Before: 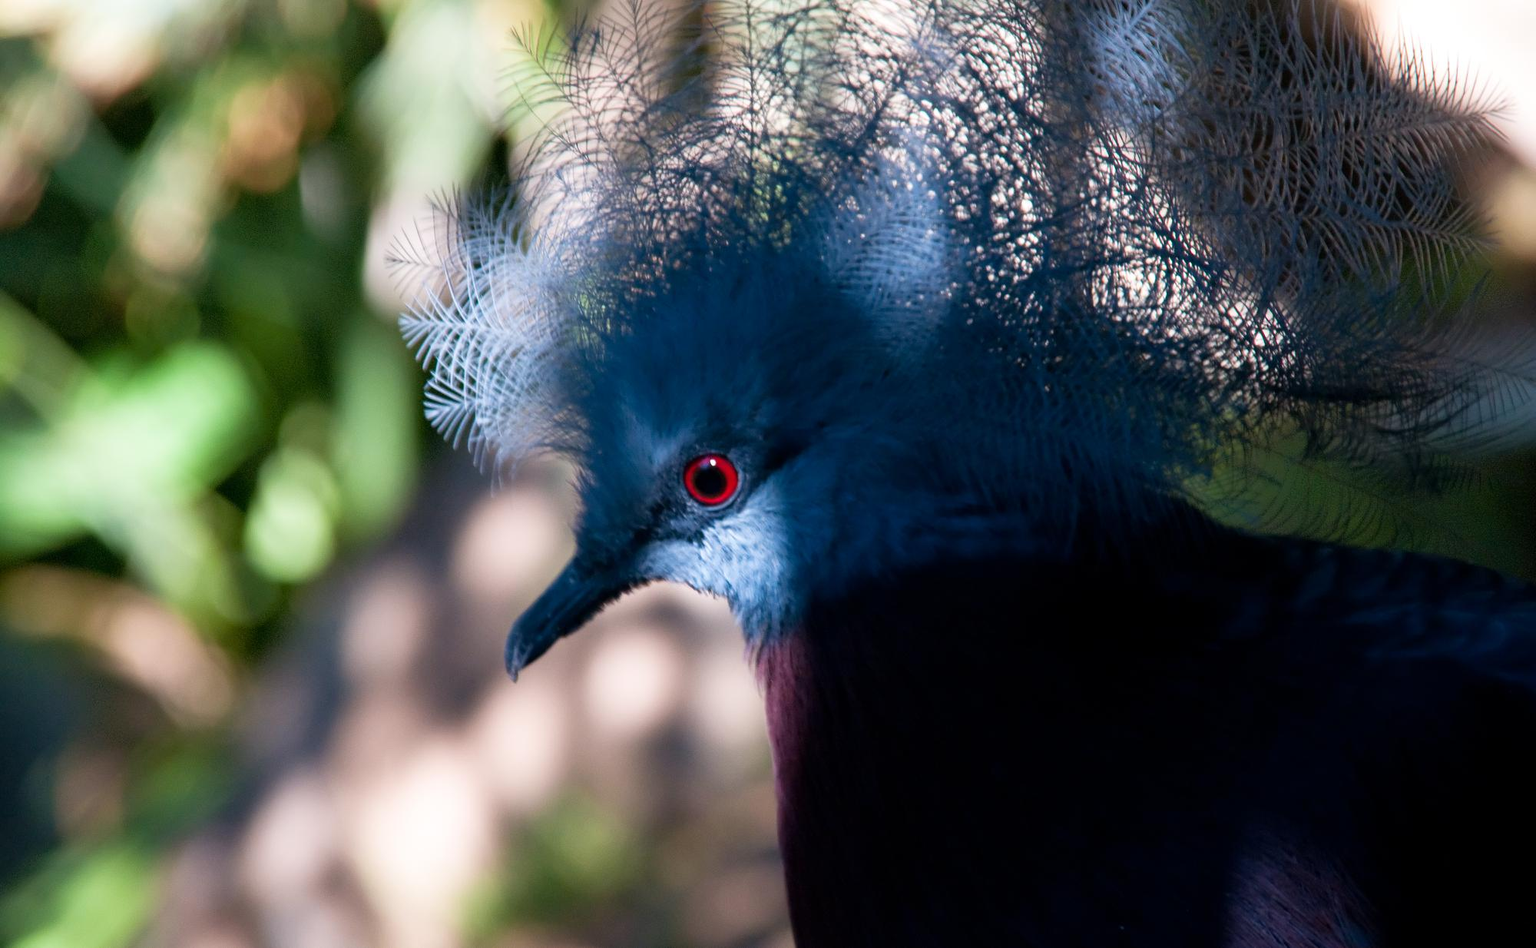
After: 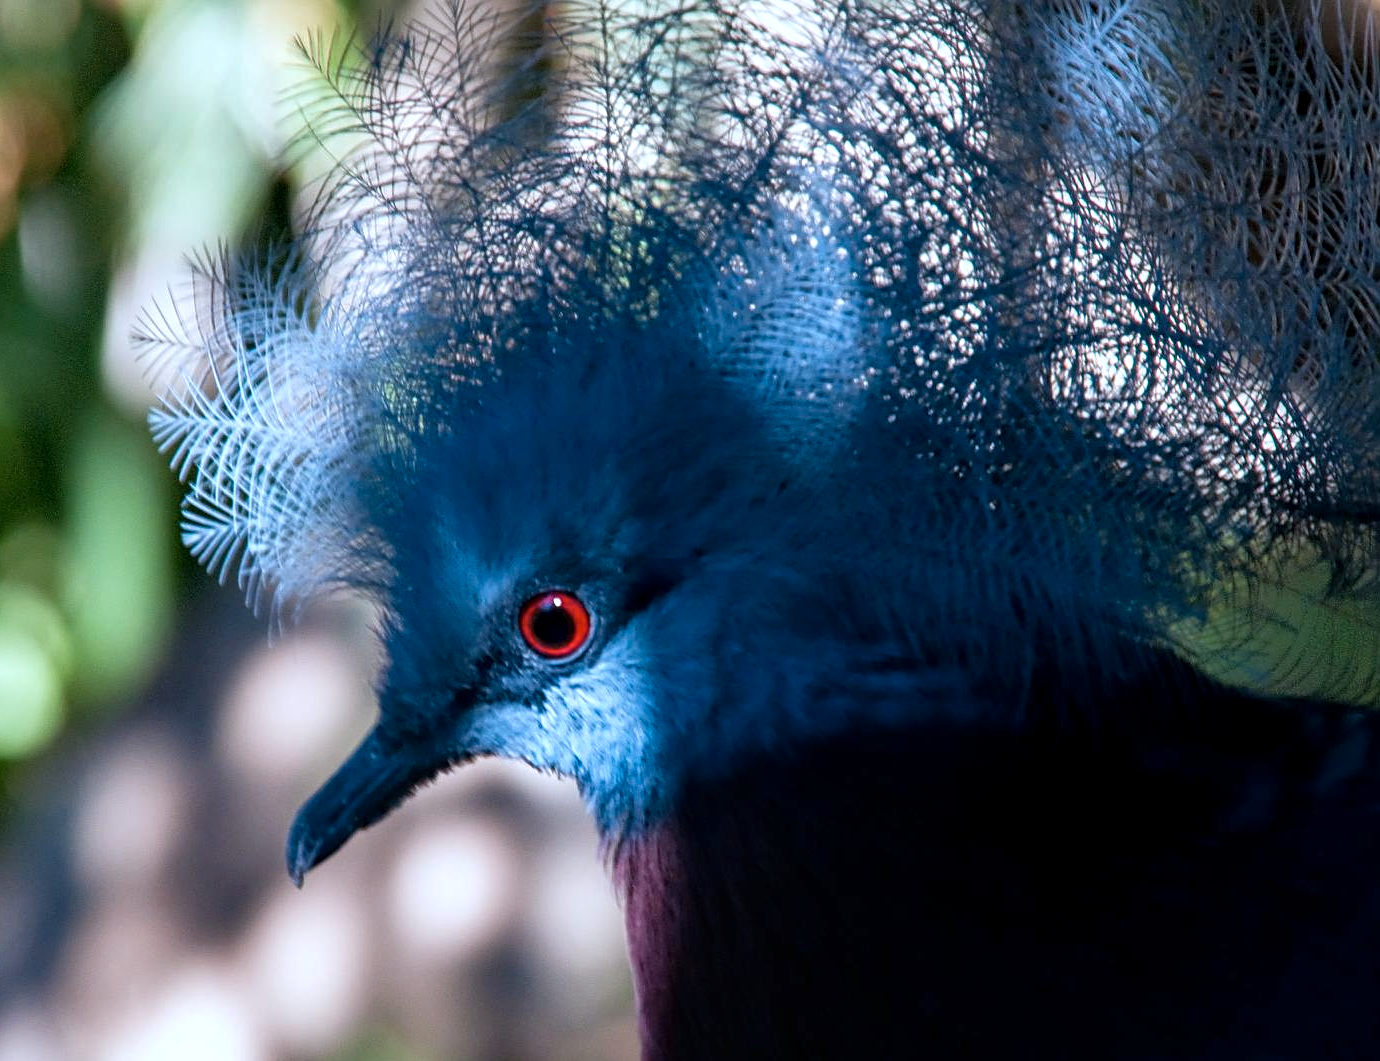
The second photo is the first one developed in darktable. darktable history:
crop: left 18.557%, right 12.416%, bottom 13.995%
sharpen: radius 2.504, amount 0.326
shadows and highlights: shadows 22.19, highlights -48.6, soften with gaussian
color calibration: output R [1.063, -0.012, -0.003, 0], output G [0, 1.022, 0.021, 0], output B [-0.079, 0.047, 1, 0], gray › normalize channels true, illuminant as shot in camera, x 0.378, y 0.381, temperature 4095.17 K, gamut compression 0.012
local contrast: on, module defaults
